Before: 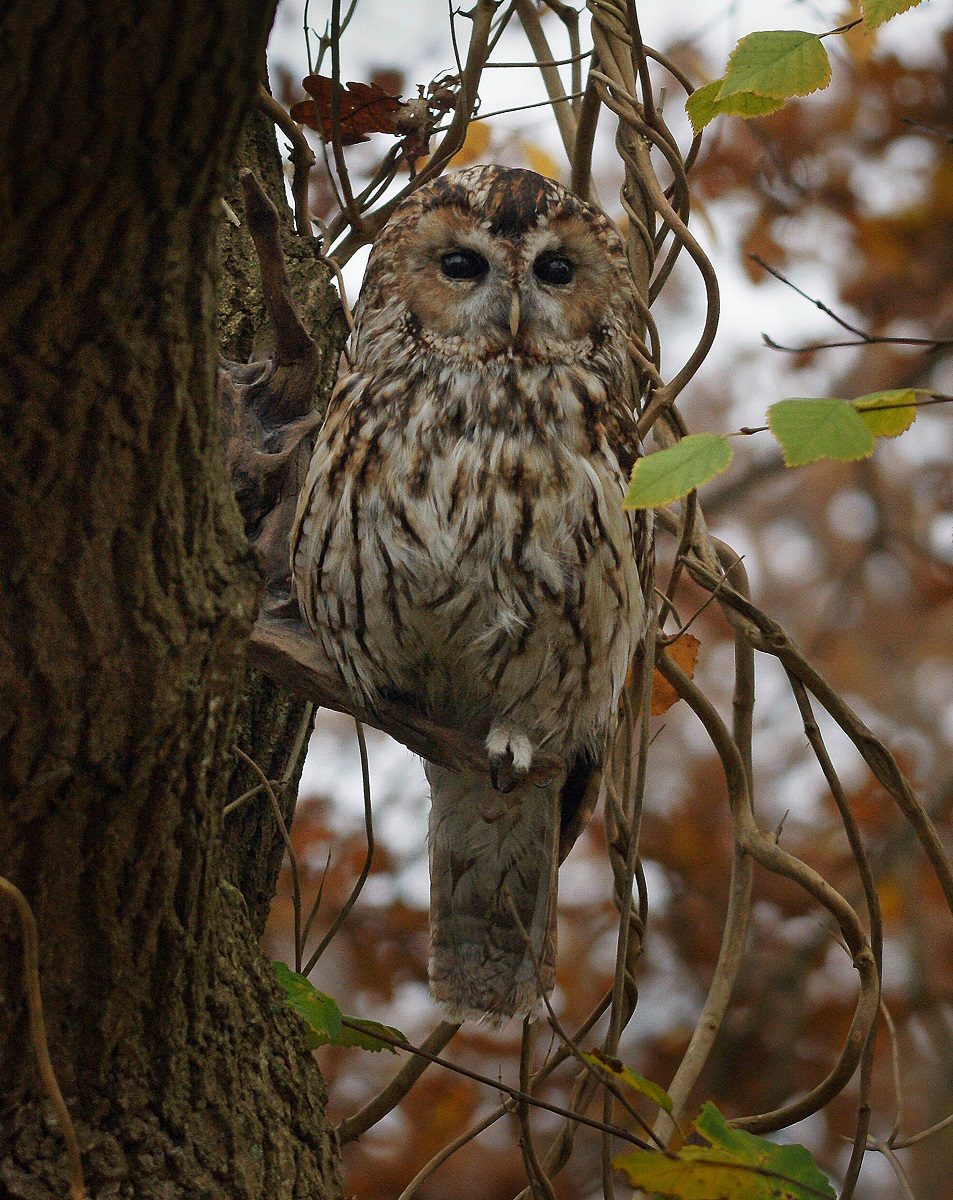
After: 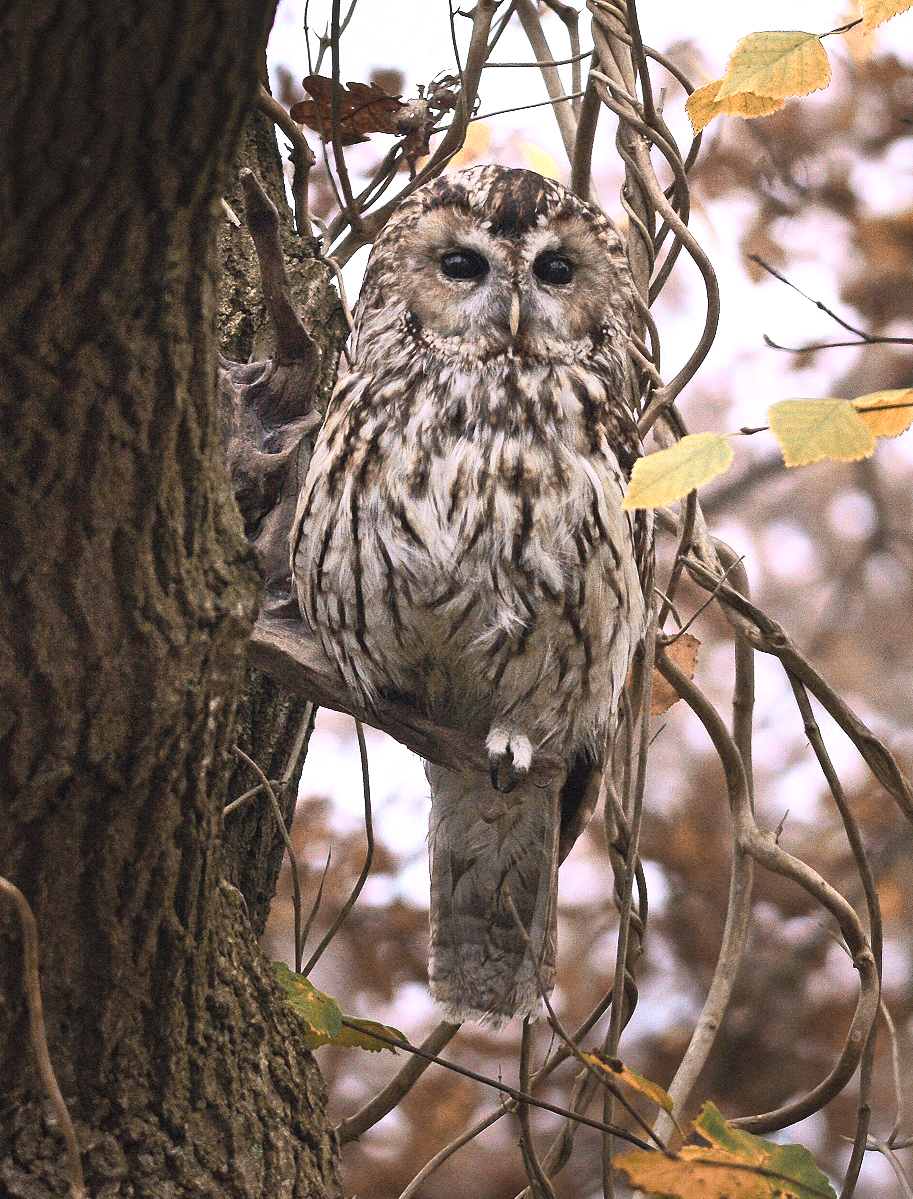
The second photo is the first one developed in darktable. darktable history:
crop: right 4.126%, bottom 0.031%
contrast brightness saturation: contrast 0.43, brightness 0.56, saturation -0.19
color zones: curves: ch0 [(0.009, 0.528) (0.136, 0.6) (0.255, 0.586) (0.39, 0.528) (0.522, 0.584) (0.686, 0.736) (0.849, 0.561)]; ch1 [(0.045, 0.781) (0.14, 0.416) (0.257, 0.695) (0.442, 0.032) (0.738, 0.338) (0.818, 0.632) (0.891, 0.741) (1, 0.704)]; ch2 [(0, 0.667) (0.141, 0.52) (0.26, 0.37) (0.474, 0.432) (0.743, 0.286)]
white balance: red 1.066, blue 1.119
